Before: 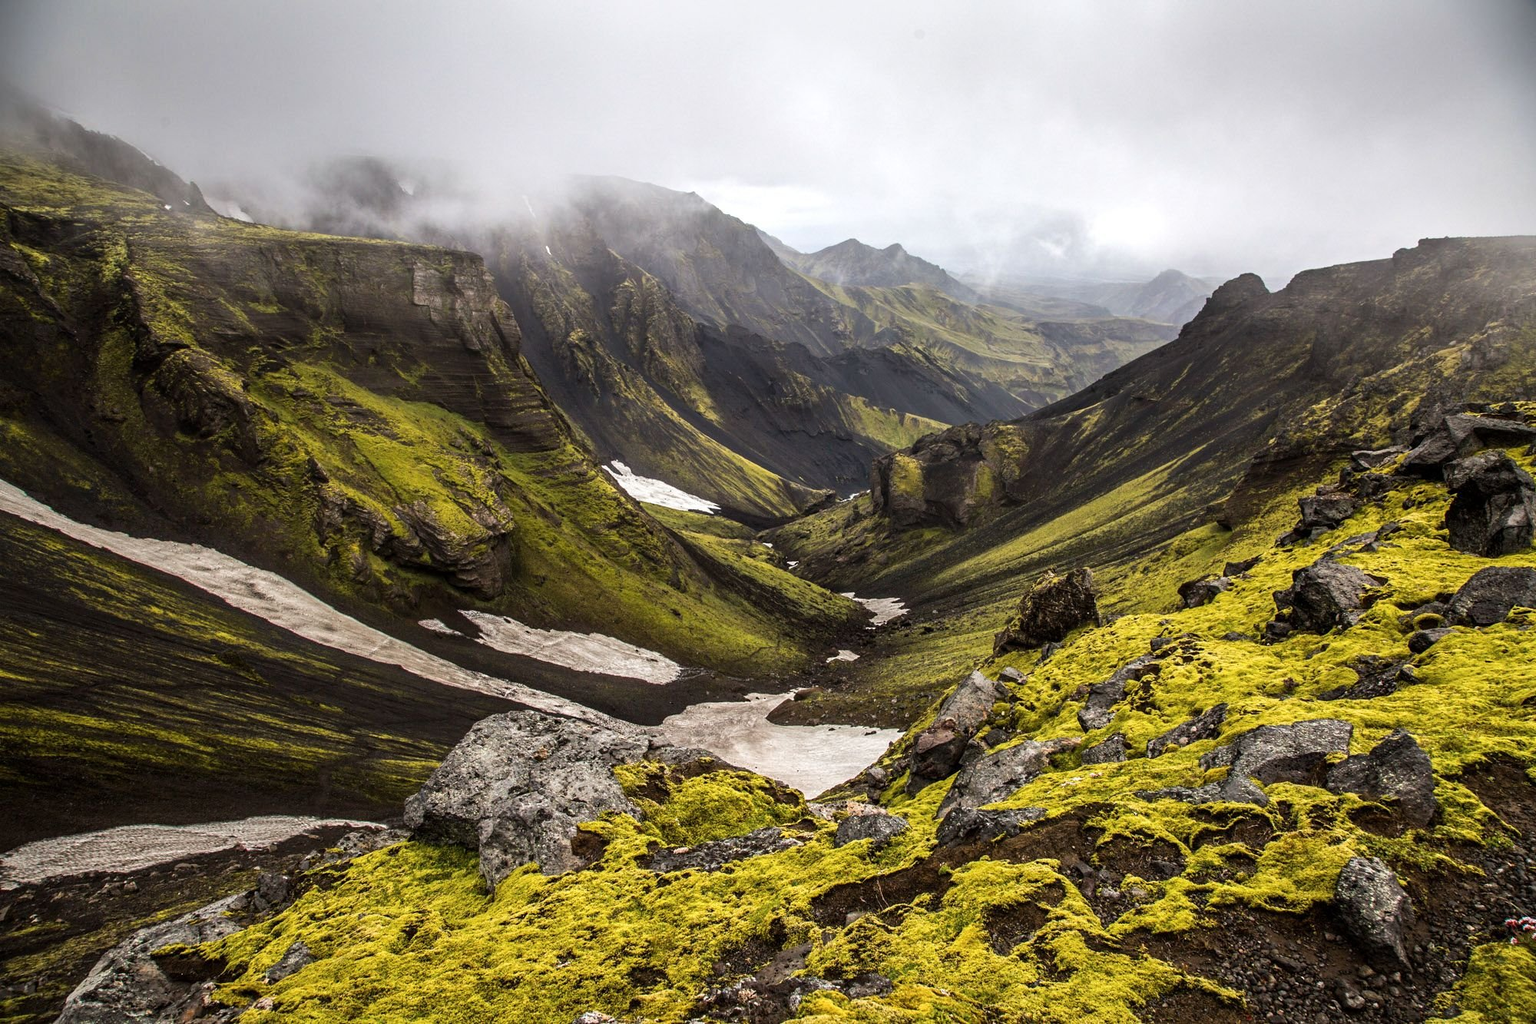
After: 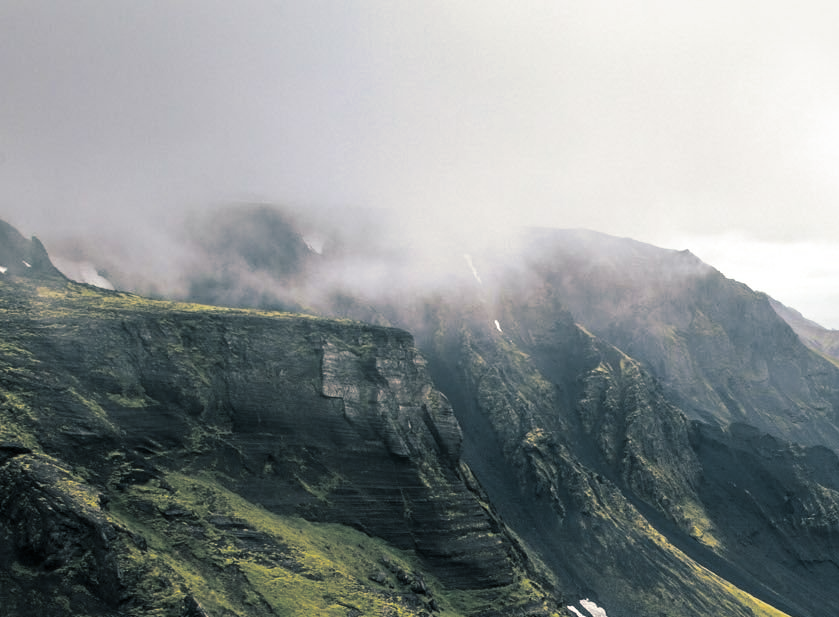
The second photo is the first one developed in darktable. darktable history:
split-toning: shadows › hue 205.2°, shadows › saturation 0.43, highlights › hue 54°, highlights › saturation 0.54
crop and rotate: left 10.817%, top 0.062%, right 47.194%, bottom 53.626%
